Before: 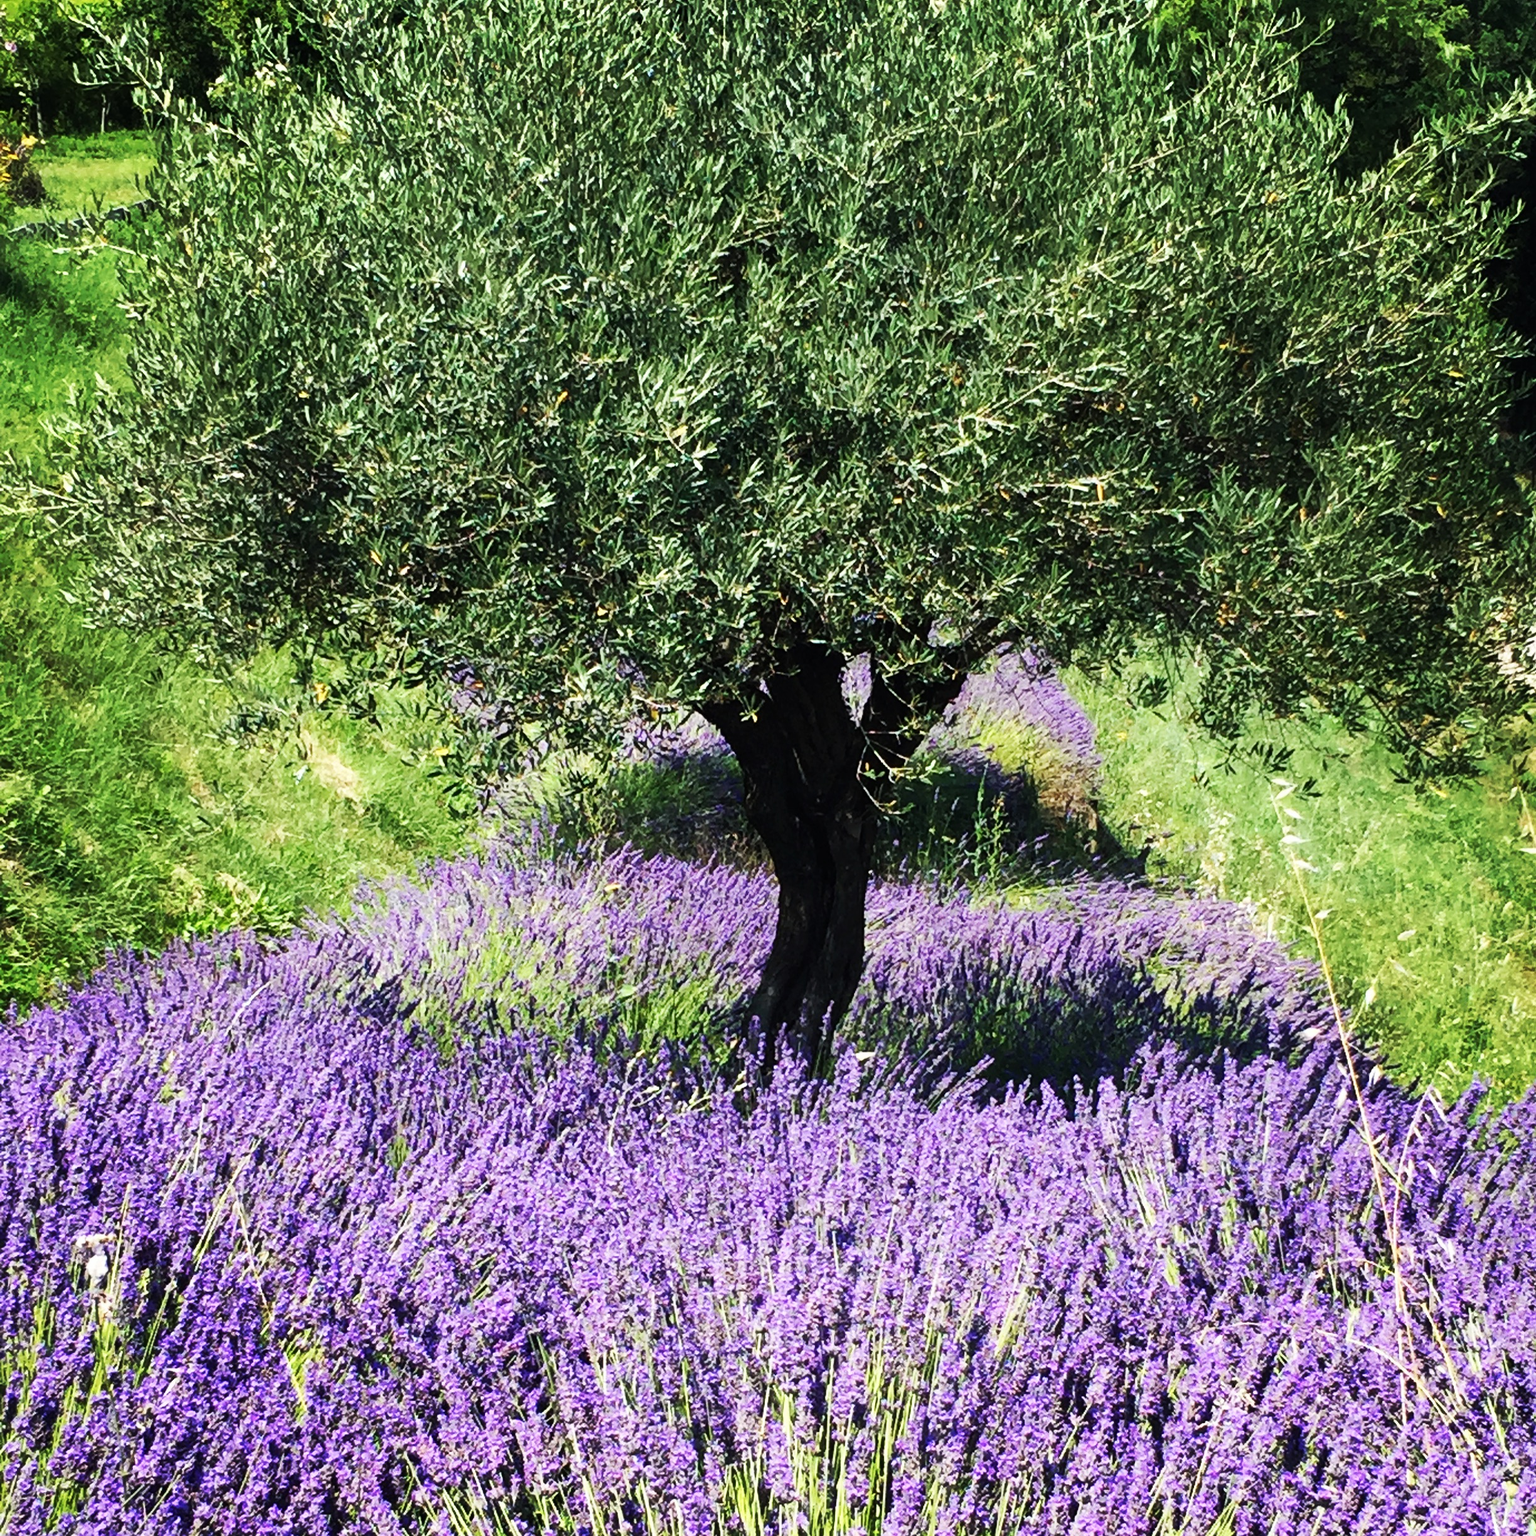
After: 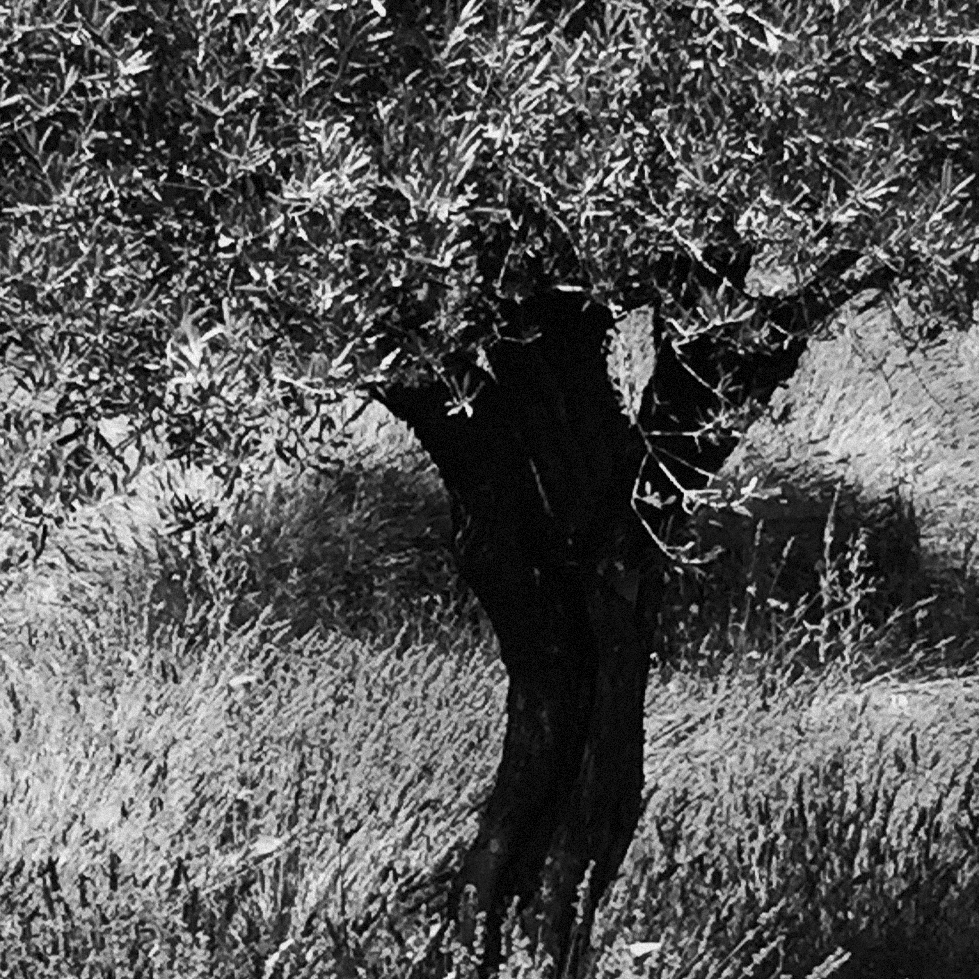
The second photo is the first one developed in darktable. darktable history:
crop: left 30%, top 30%, right 30%, bottom 30%
monochrome: a -92.57, b 58.91
grain: mid-tones bias 0%
